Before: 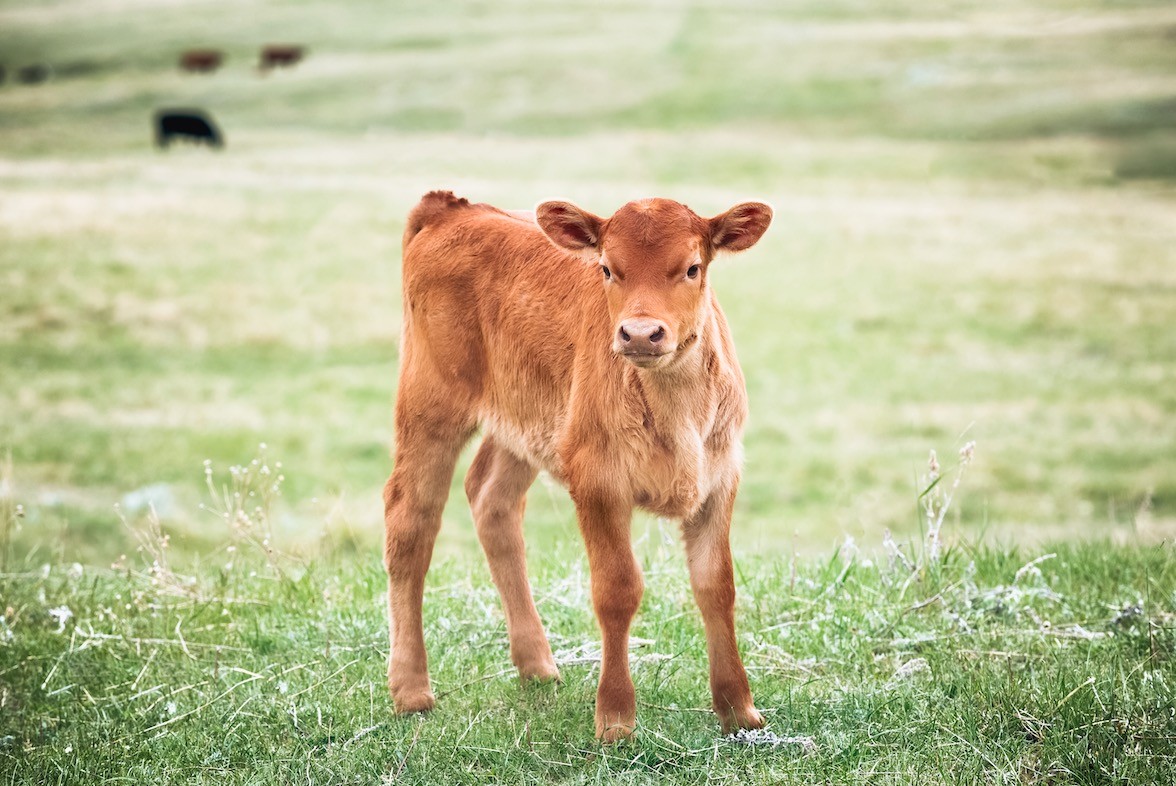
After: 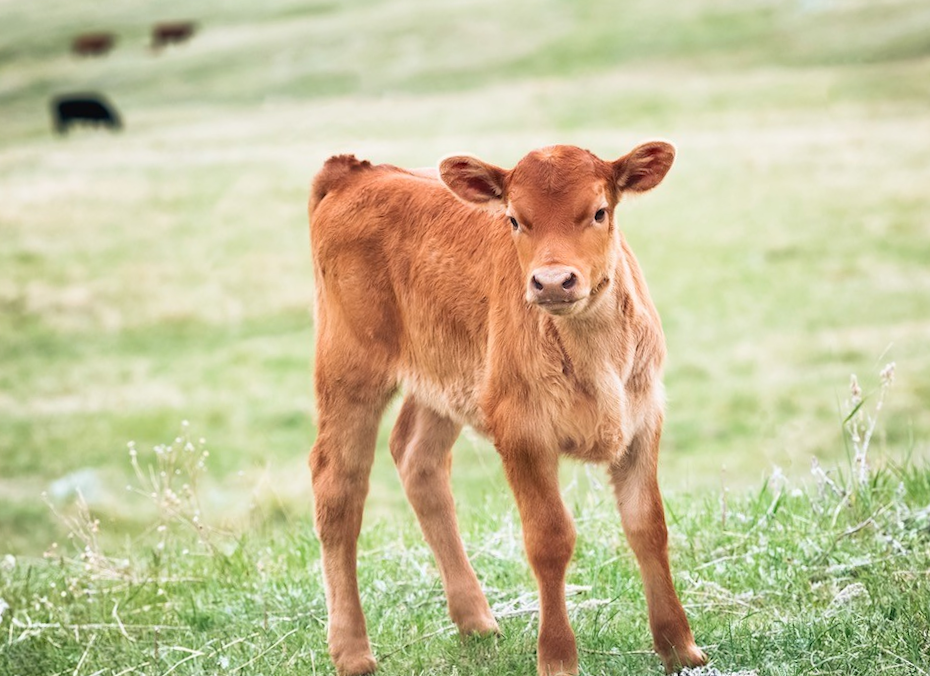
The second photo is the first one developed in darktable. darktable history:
rotate and perspective: rotation -3.52°, crop left 0.036, crop right 0.964, crop top 0.081, crop bottom 0.919
crop and rotate: angle 1°, left 4.281%, top 0.642%, right 11.383%, bottom 2.486%
